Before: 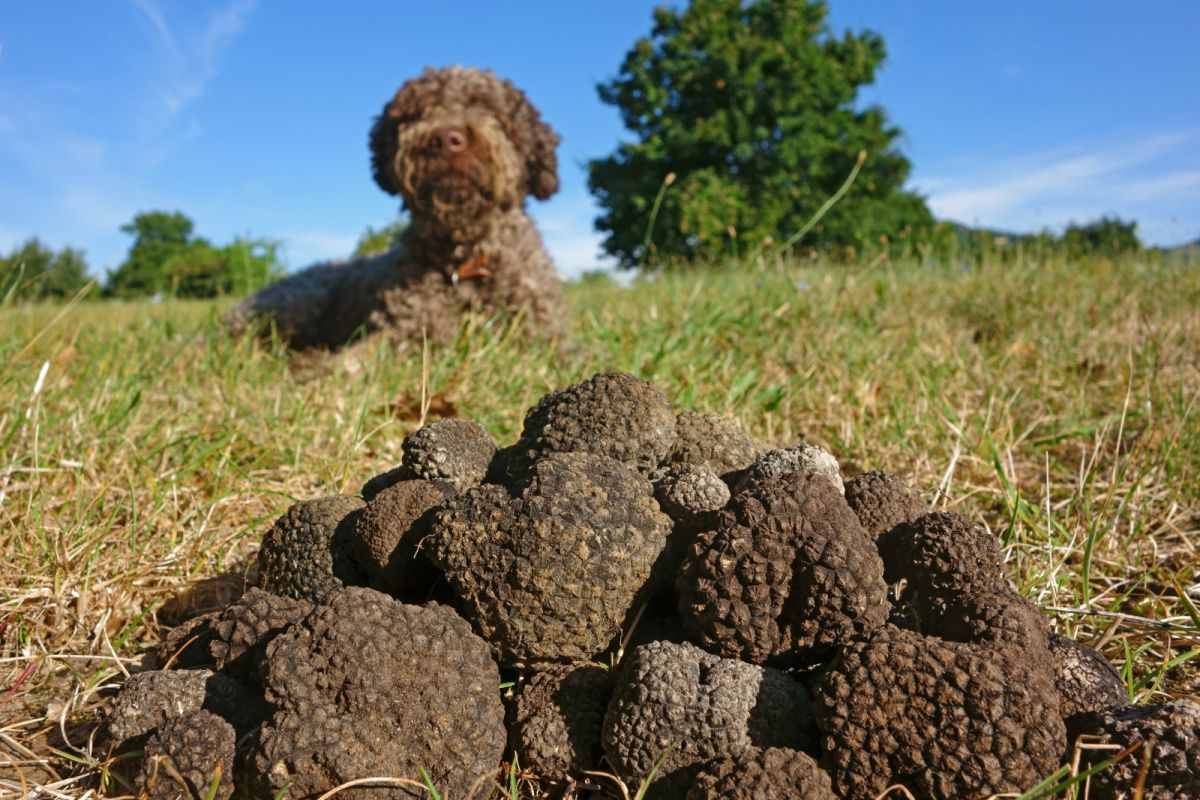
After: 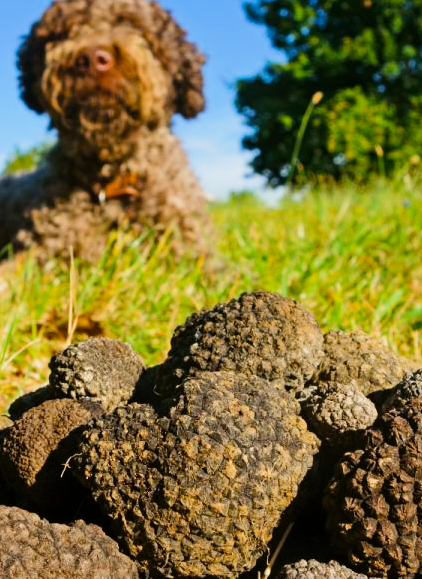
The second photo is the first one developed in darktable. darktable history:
filmic rgb: black relative exposure -7.5 EV, white relative exposure 5 EV, hardness 3.31, contrast 1.3, contrast in shadows safe
crop and rotate: left 29.476%, top 10.214%, right 35.32%, bottom 17.333%
exposure: exposure 0.6 EV, compensate highlight preservation false
color balance rgb: perceptual saturation grading › global saturation 40%, global vibrance 15%
